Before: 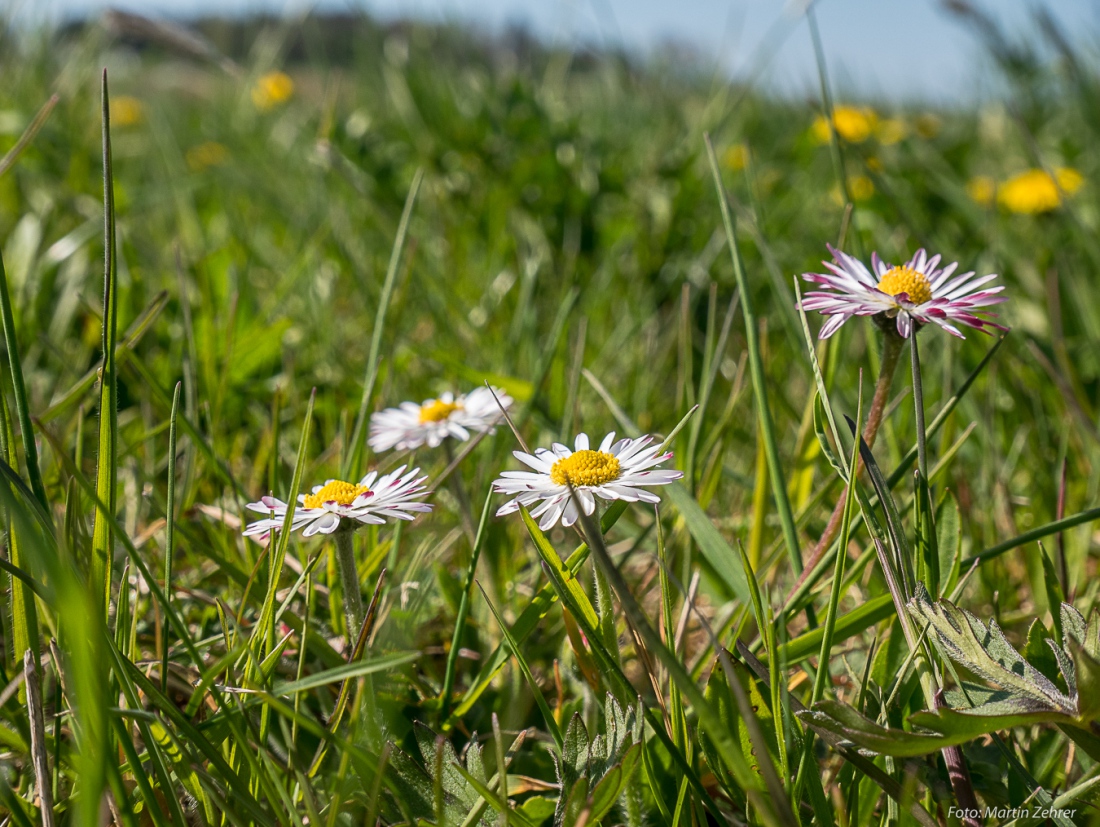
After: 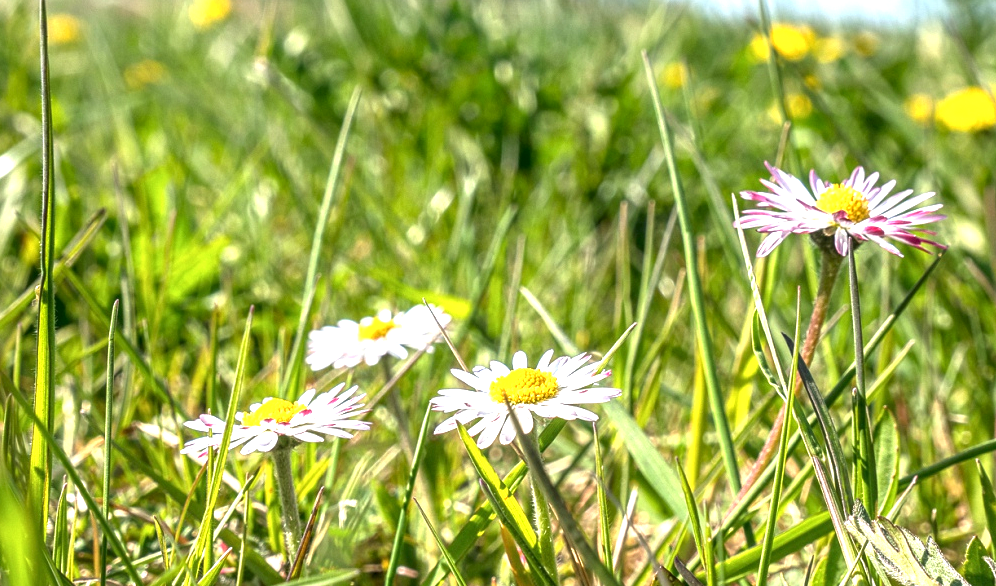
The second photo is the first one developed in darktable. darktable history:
local contrast: on, module defaults
exposure: black level correction 0, exposure 1.373 EV, compensate exposure bias true, compensate highlight preservation false
crop: left 5.698%, top 9.996%, right 3.751%, bottom 19.053%
